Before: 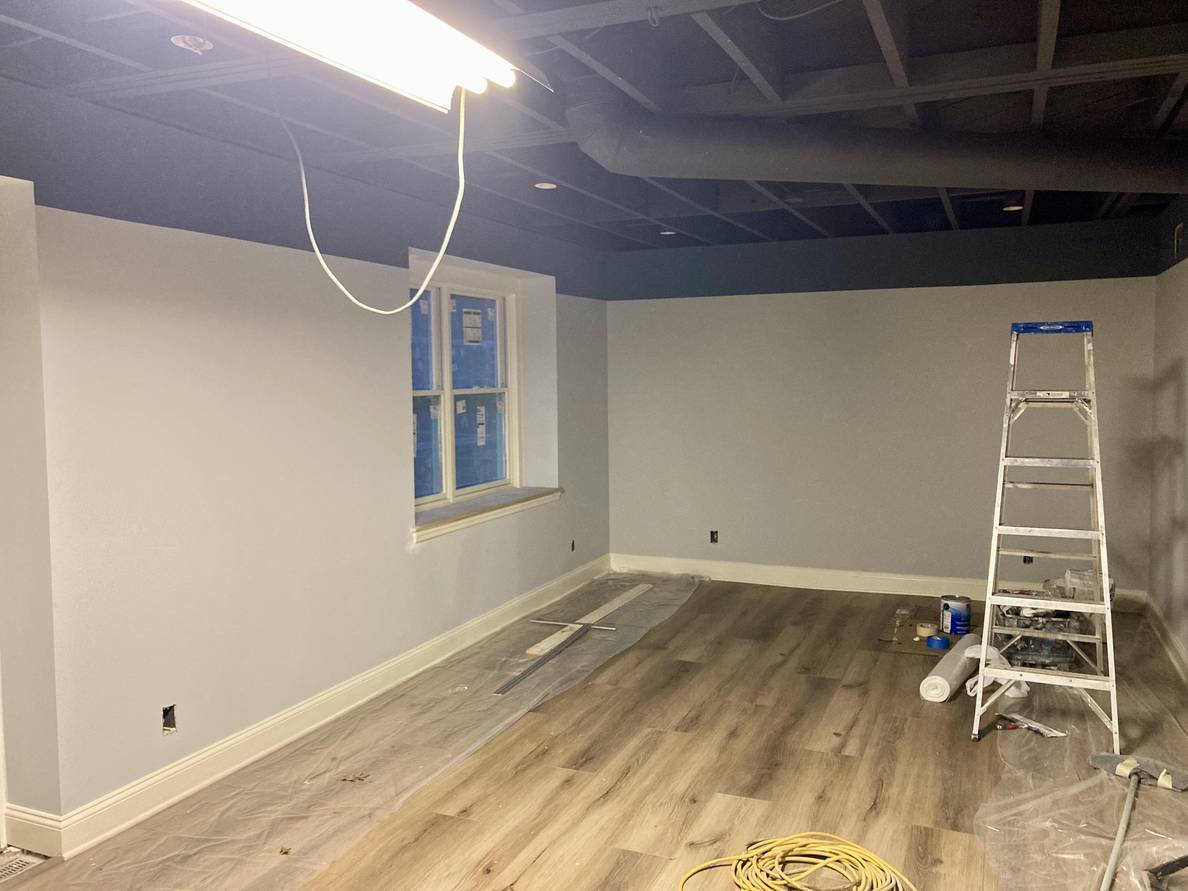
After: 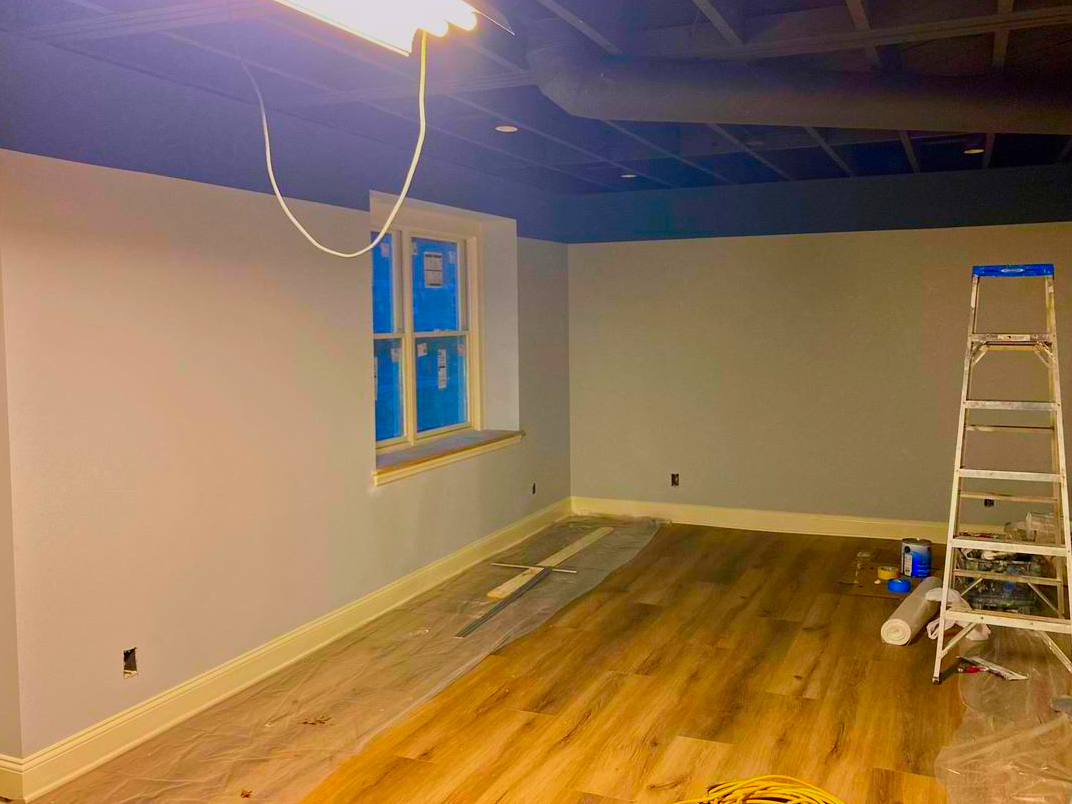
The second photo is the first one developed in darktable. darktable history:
exposure: exposure -0.462 EV, compensate highlight preservation false
color correction: highlights a* 1.59, highlights b* -1.7, saturation 2.48
crop: left 3.305%, top 6.436%, right 6.389%, bottom 3.258%
